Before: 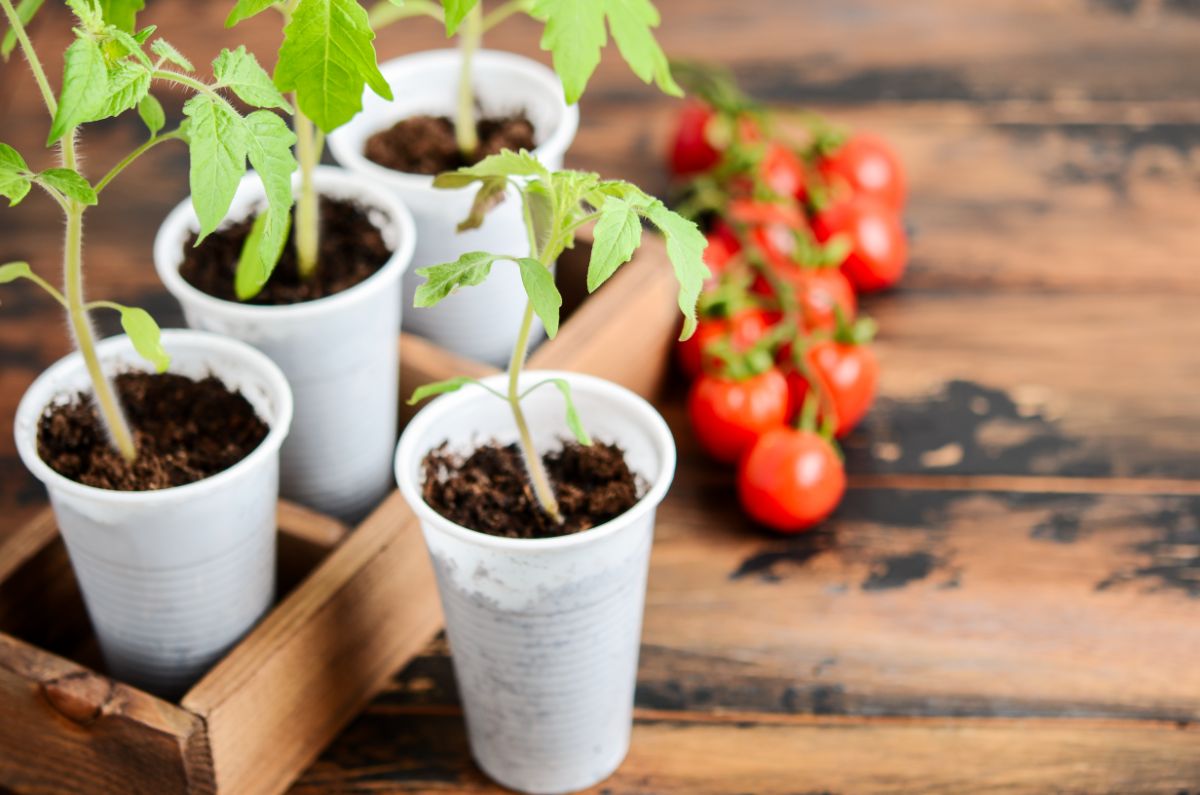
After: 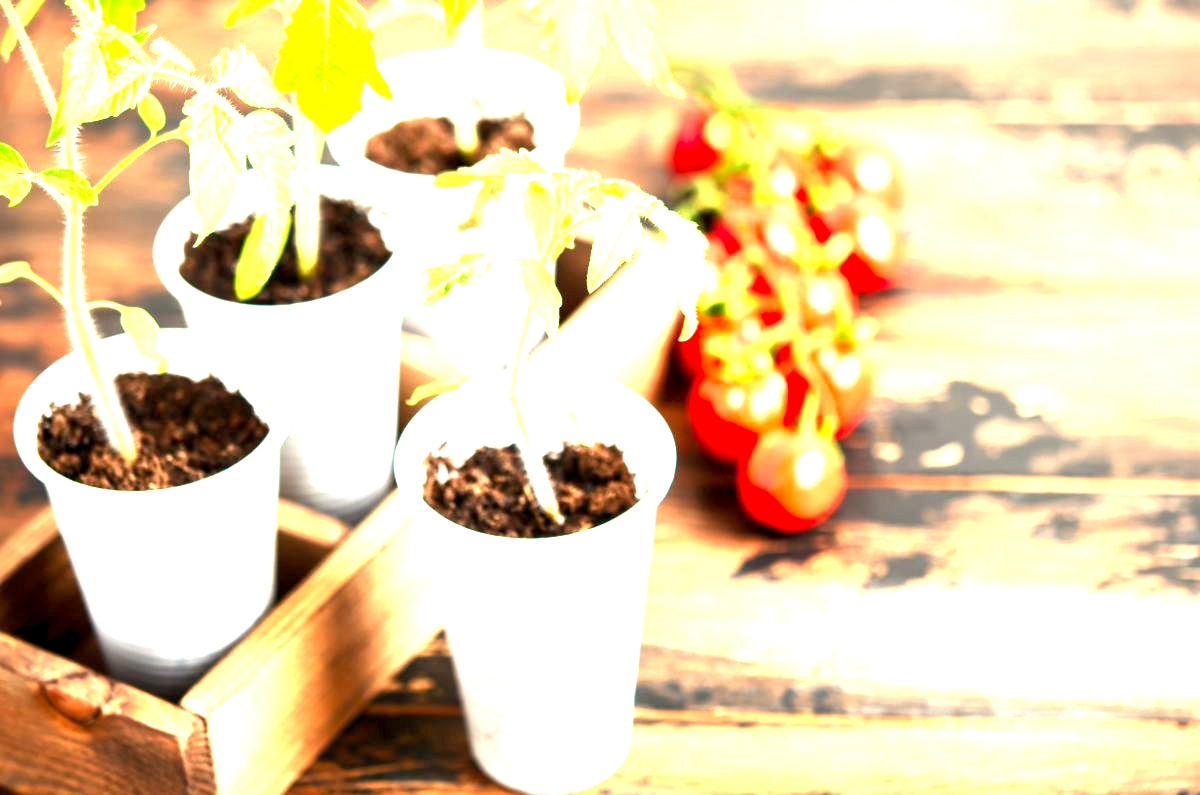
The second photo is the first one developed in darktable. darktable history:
white balance: red 1.029, blue 0.92
levels: levels [0, 0.43, 0.859]
exposure: black level correction 0.001, exposure 1.719 EV, compensate exposure bias true, compensate highlight preservation false
